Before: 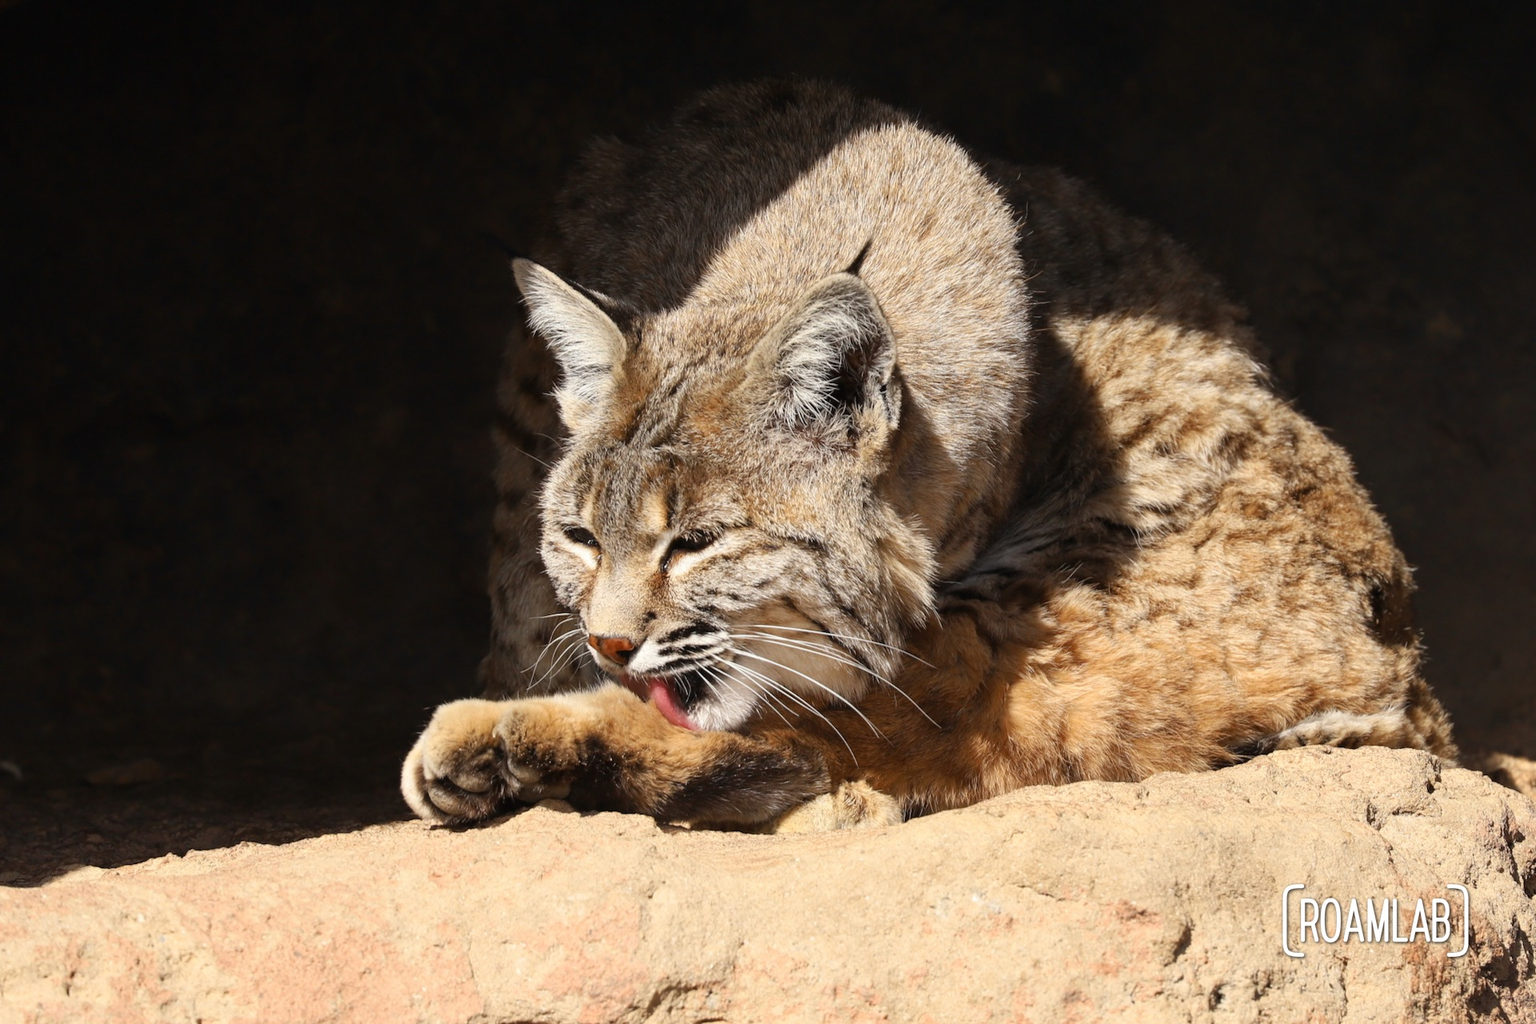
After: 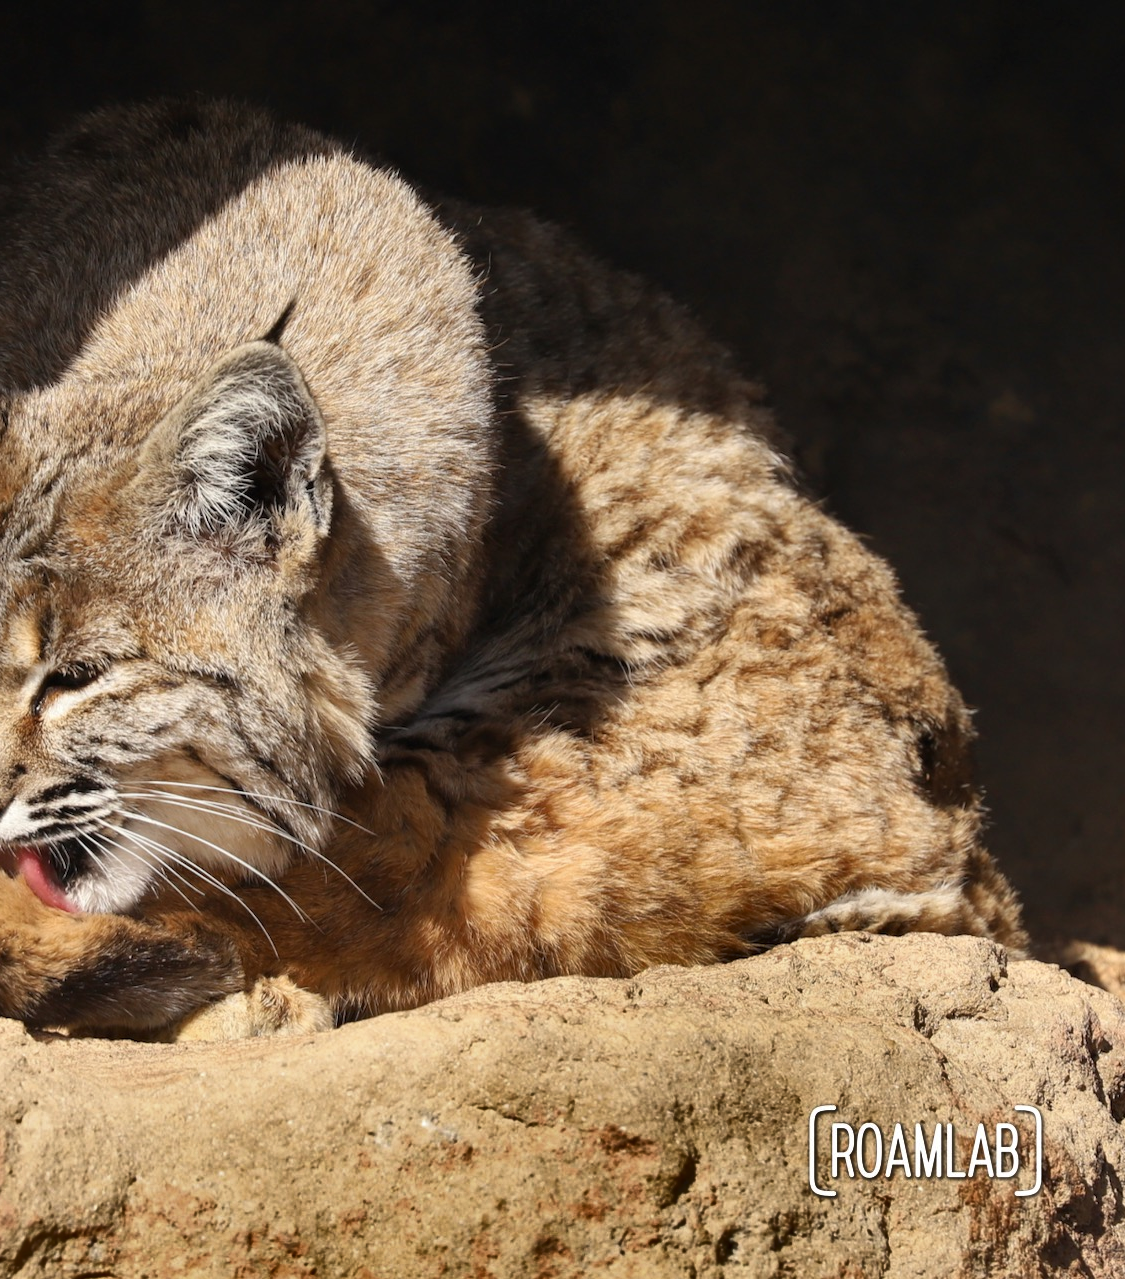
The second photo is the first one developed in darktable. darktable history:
shadows and highlights: shadows 20.91, highlights -82.73, soften with gaussian
crop: left 41.402%
